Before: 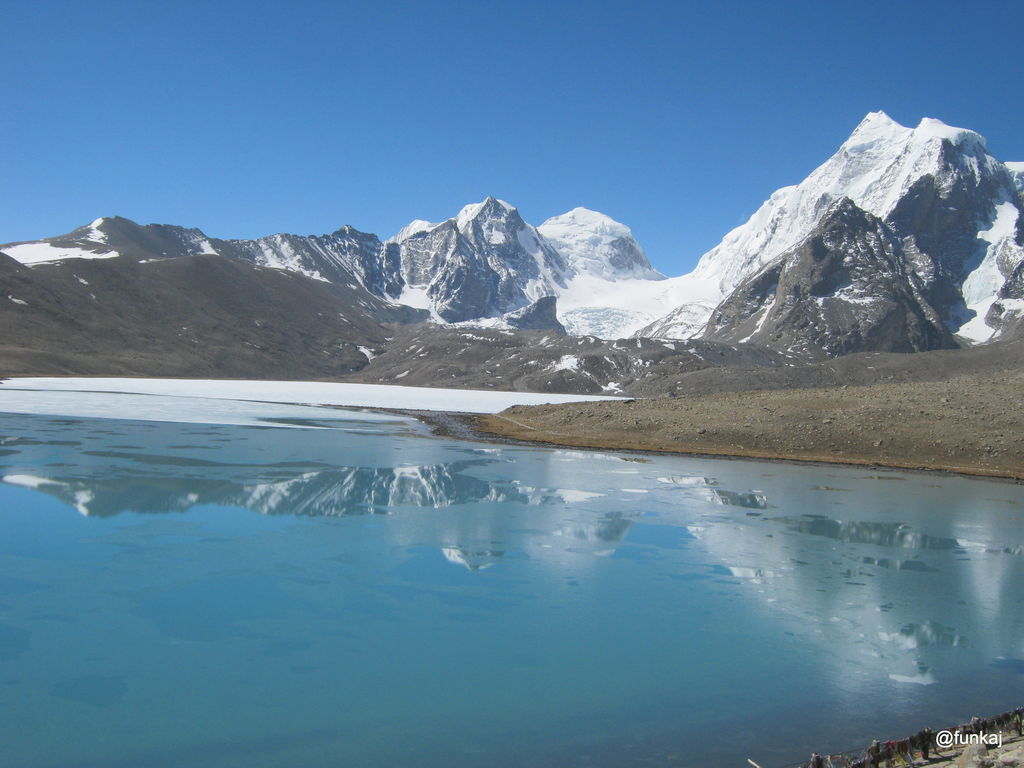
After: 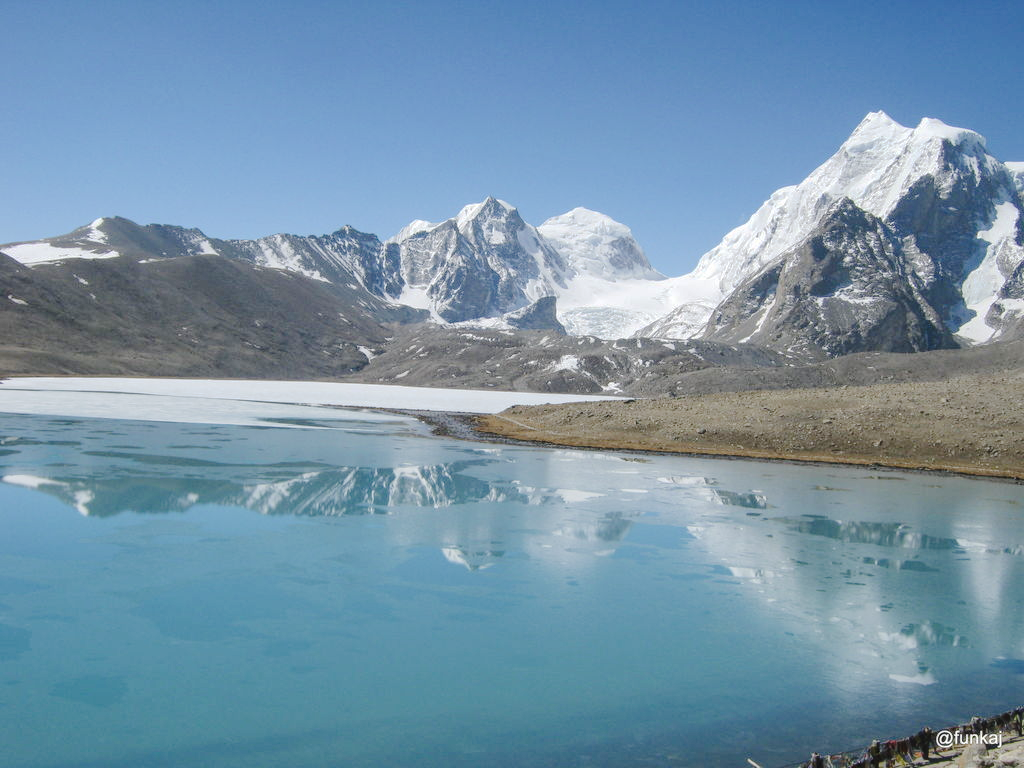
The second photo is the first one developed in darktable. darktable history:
tone curve: curves: ch0 [(0, 0) (0.003, 0.077) (0.011, 0.08) (0.025, 0.083) (0.044, 0.095) (0.069, 0.106) (0.1, 0.12) (0.136, 0.144) (0.177, 0.185) (0.224, 0.231) (0.277, 0.297) (0.335, 0.382) (0.399, 0.471) (0.468, 0.553) (0.543, 0.623) (0.623, 0.689) (0.709, 0.75) (0.801, 0.81) (0.898, 0.873) (1, 1)], preserve colors none
local contrast: on, module defaults
